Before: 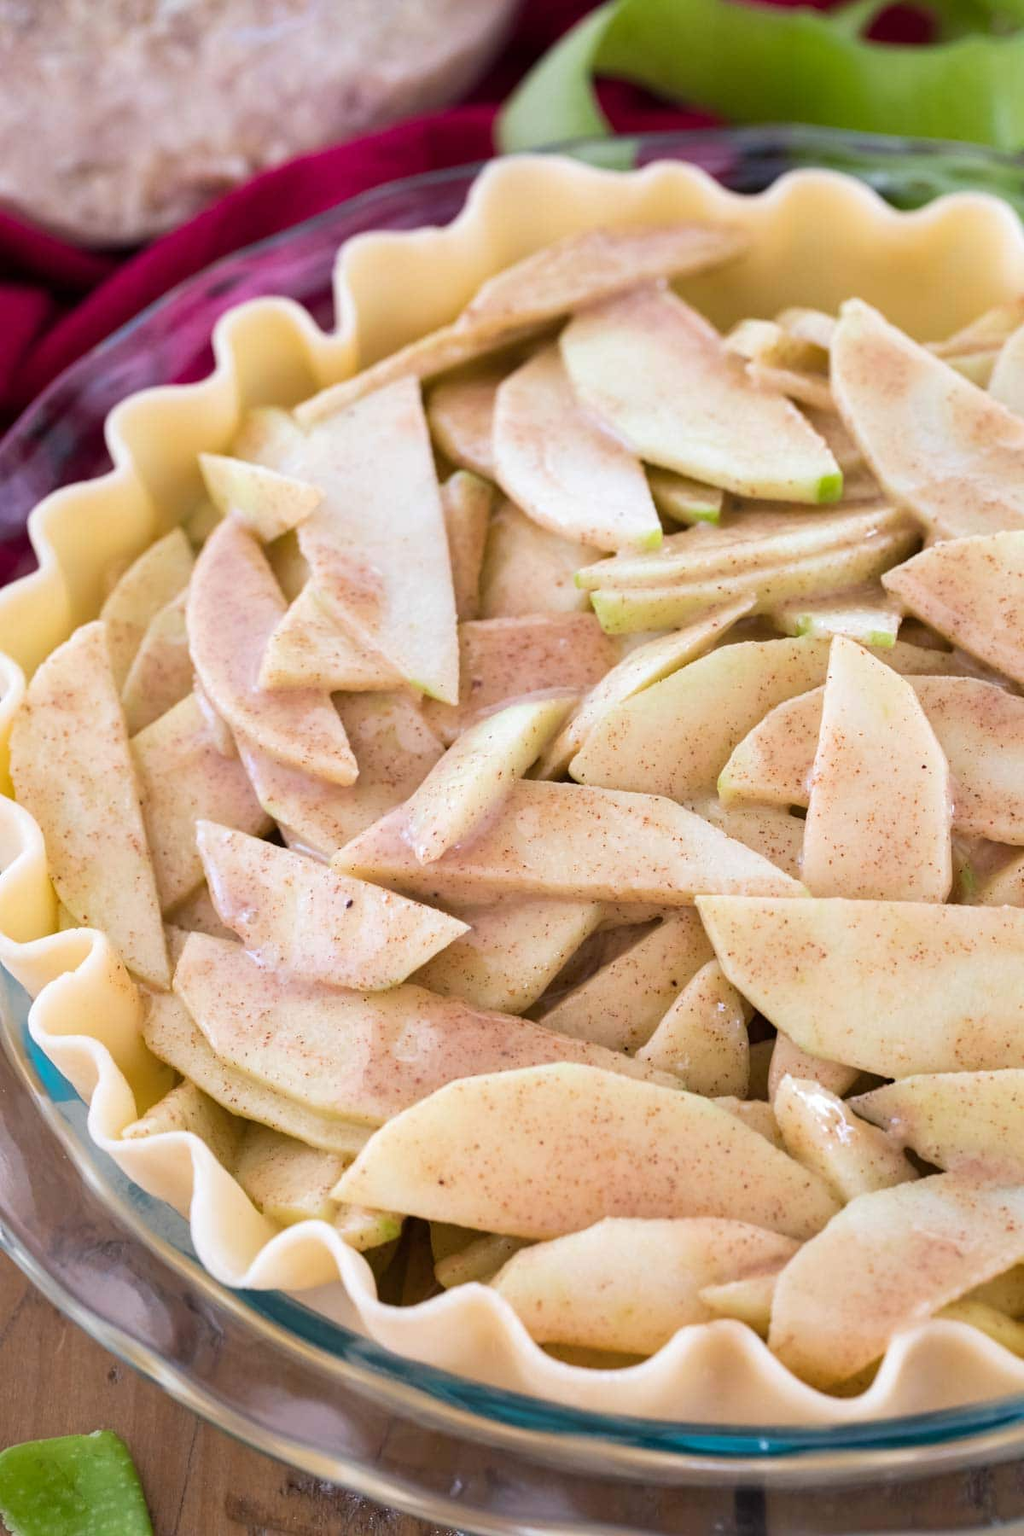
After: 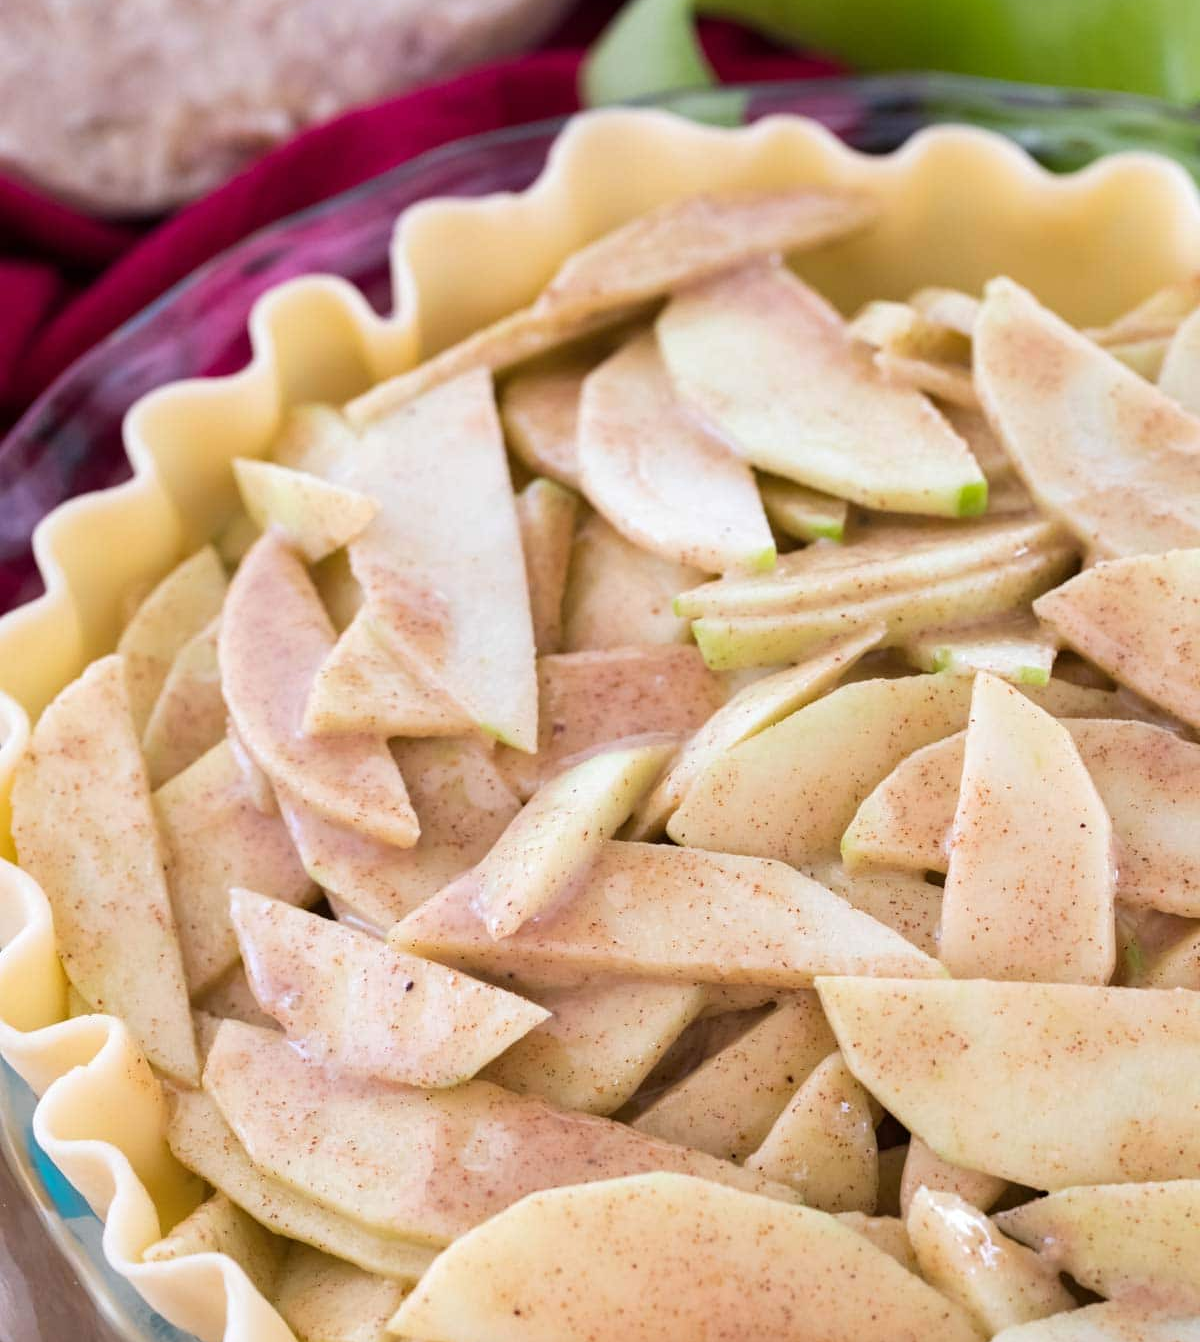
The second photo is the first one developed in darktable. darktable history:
crop: top 4.103%, bottom 21.286%
